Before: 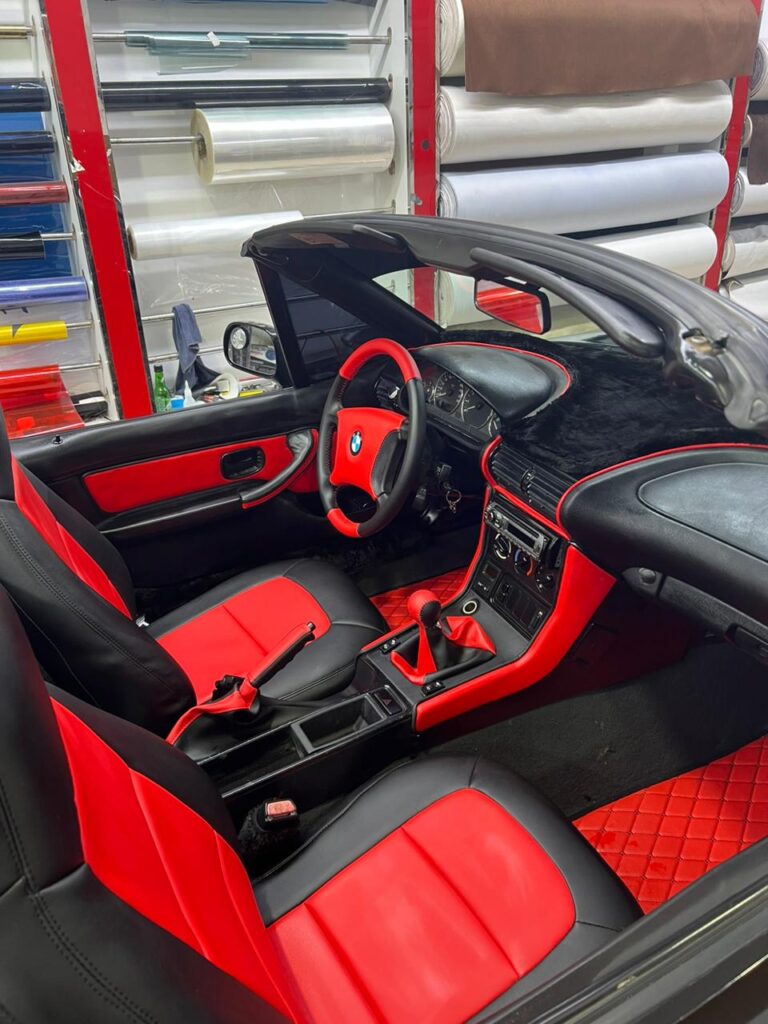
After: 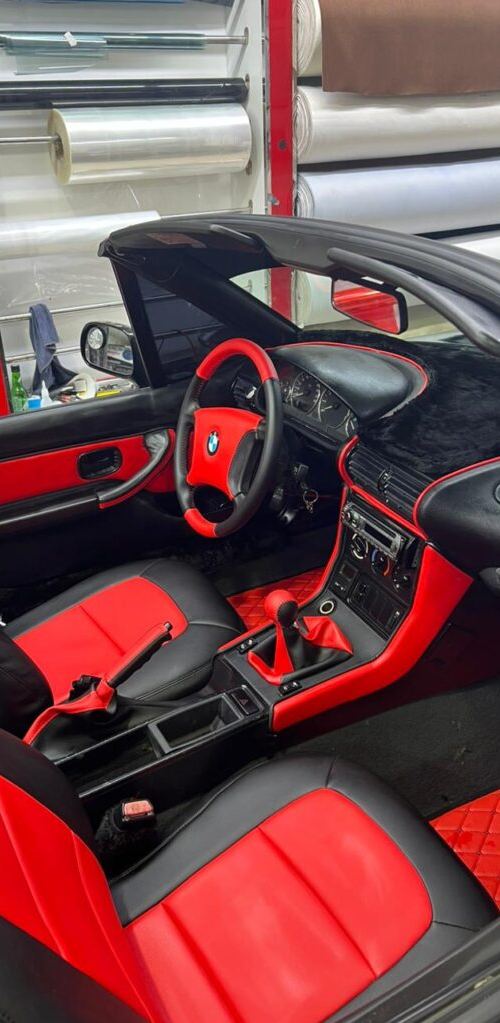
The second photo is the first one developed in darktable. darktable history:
crop and rotate: left 18.623%, right 16.218%
